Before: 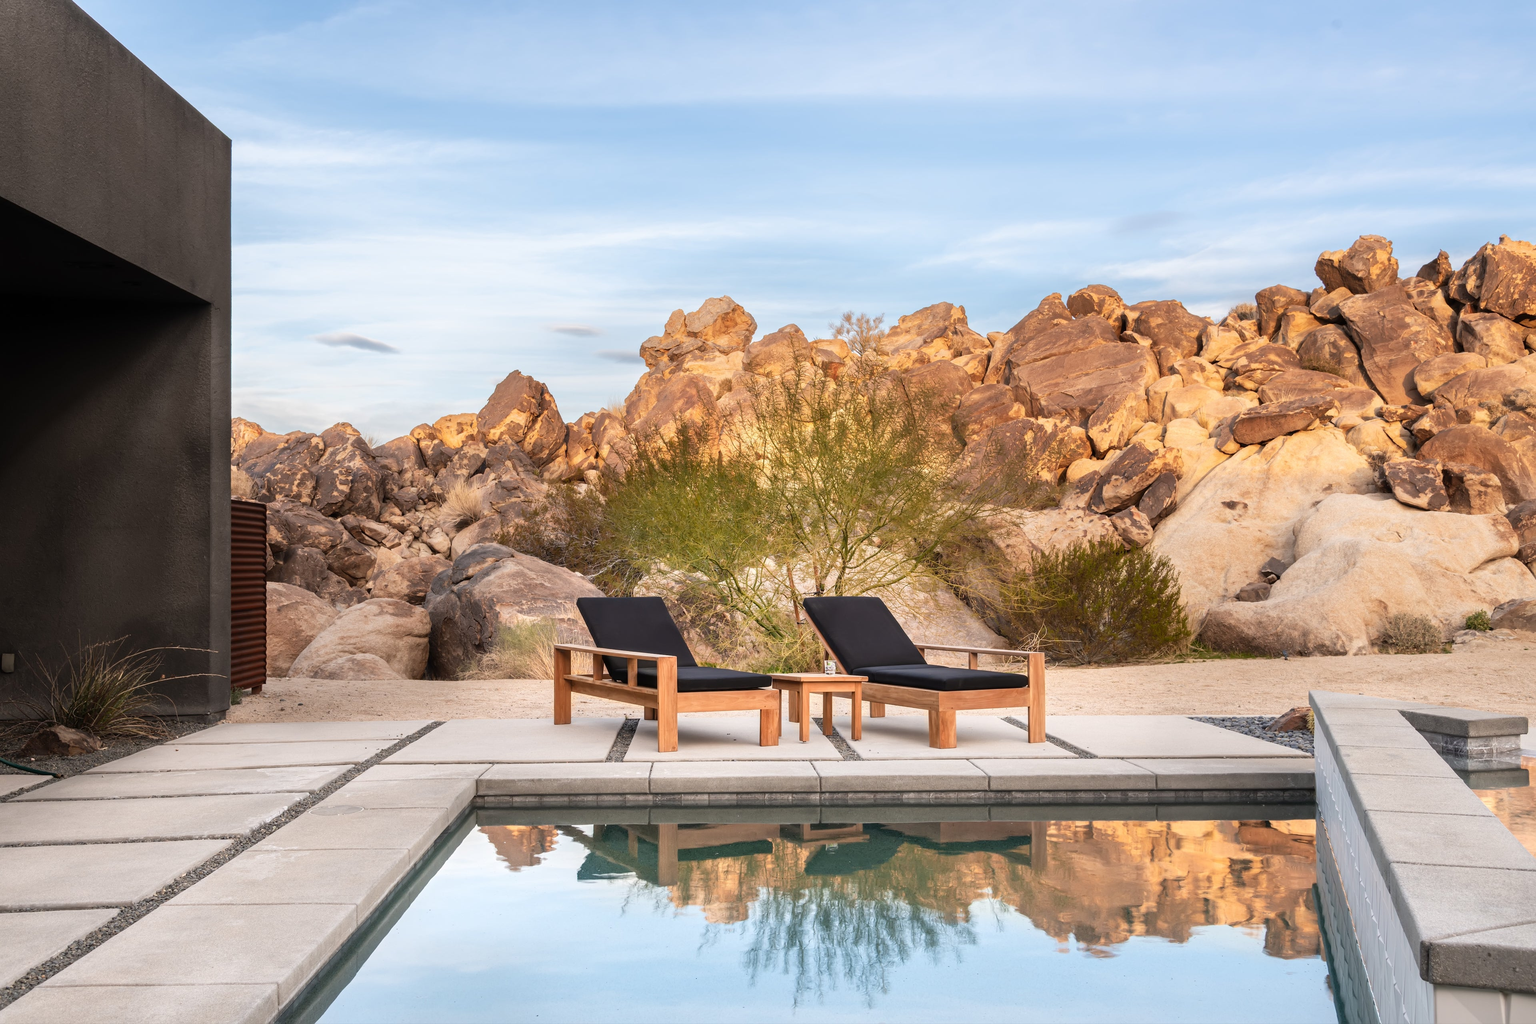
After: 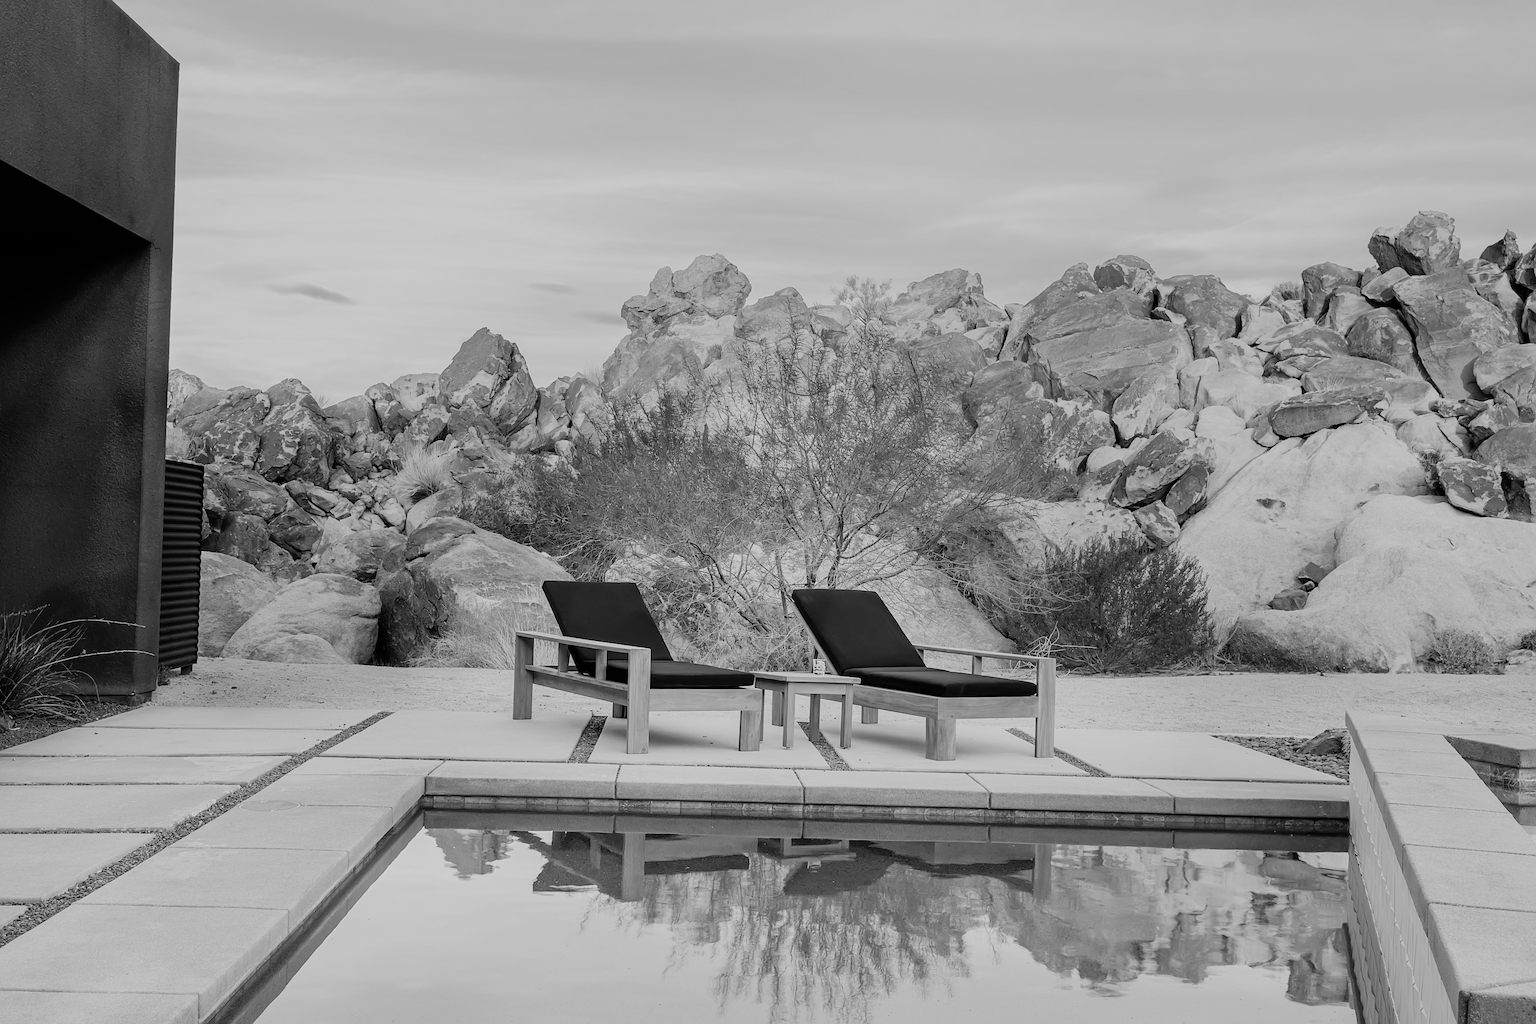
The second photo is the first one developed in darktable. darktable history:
crop and rotate: angle -1.96°, left 3.097%, top 4.154%, right 1.586%, bottom 0.529%
monochrome: a -3.63, b -0.465
sharpen: on, module defaults
filmic rgb: black relative exposure -7.32 EV, white relative exposure 5.09 EV, hardness 3.2
